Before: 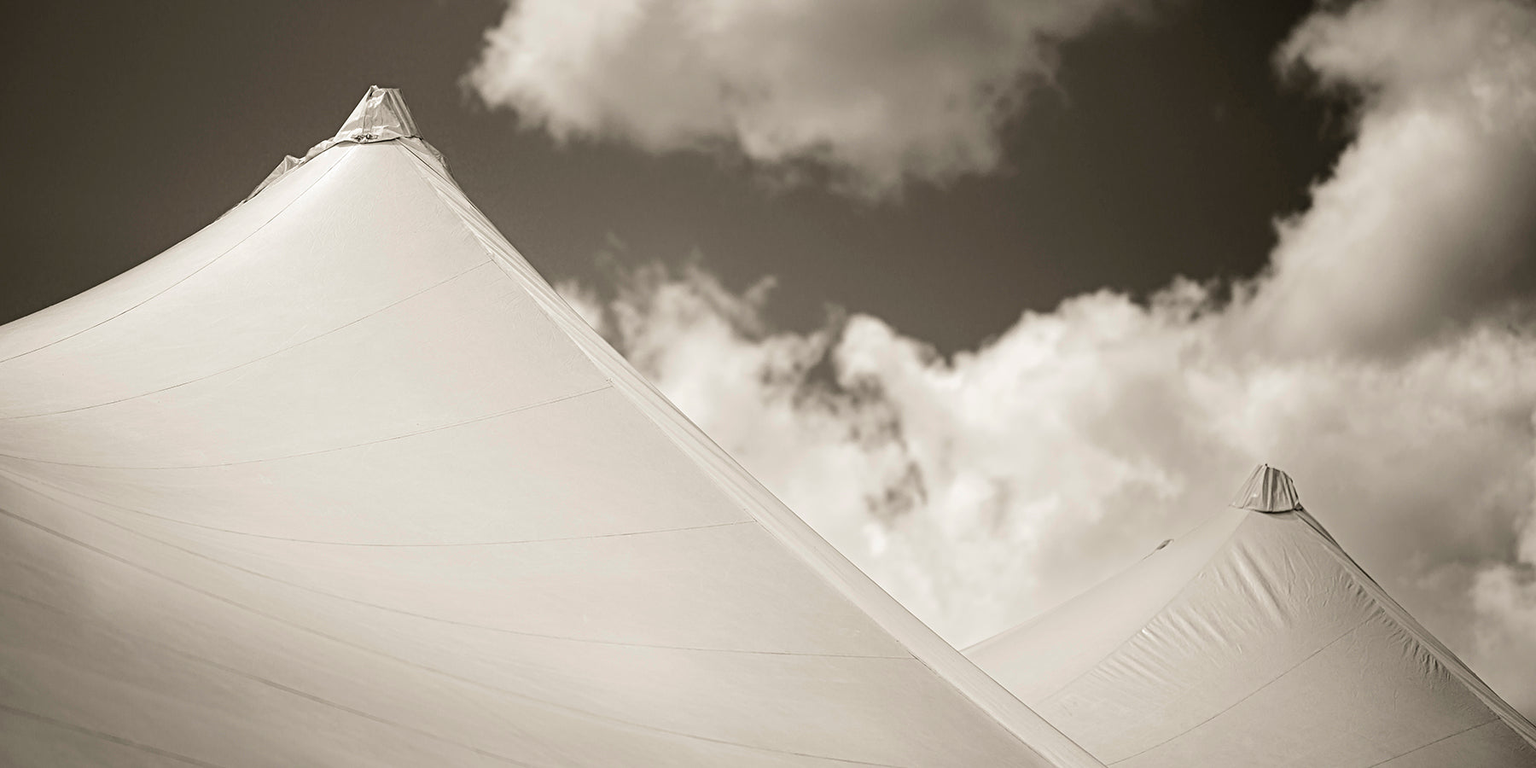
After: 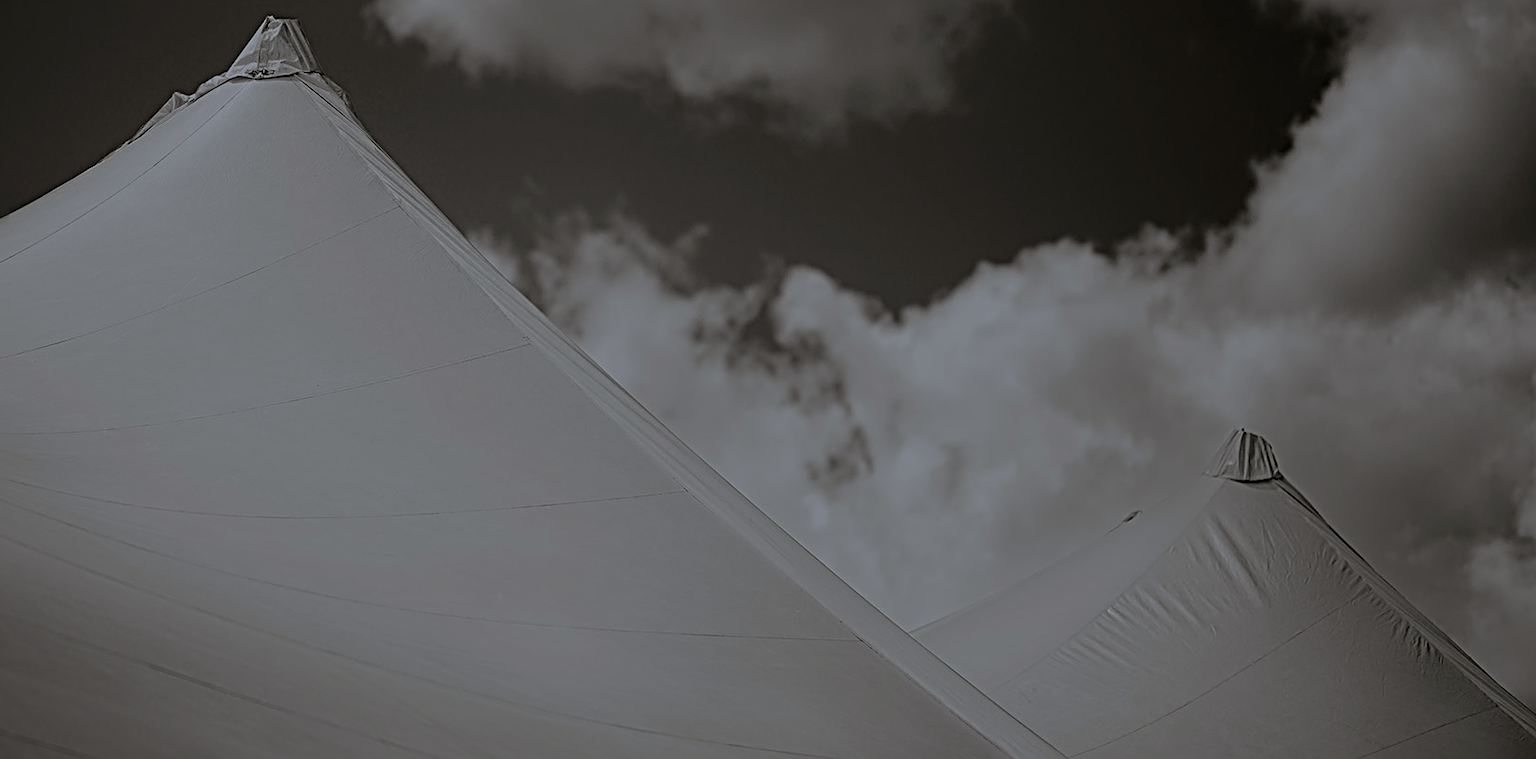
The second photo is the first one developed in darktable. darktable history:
exposure: exposure -2.002 EV, compensate highlight preservation false
white balance: red 0.954, blue 1.079
crop and rotate: left 8.262%, top 9.226%
sharpen: radius 4
